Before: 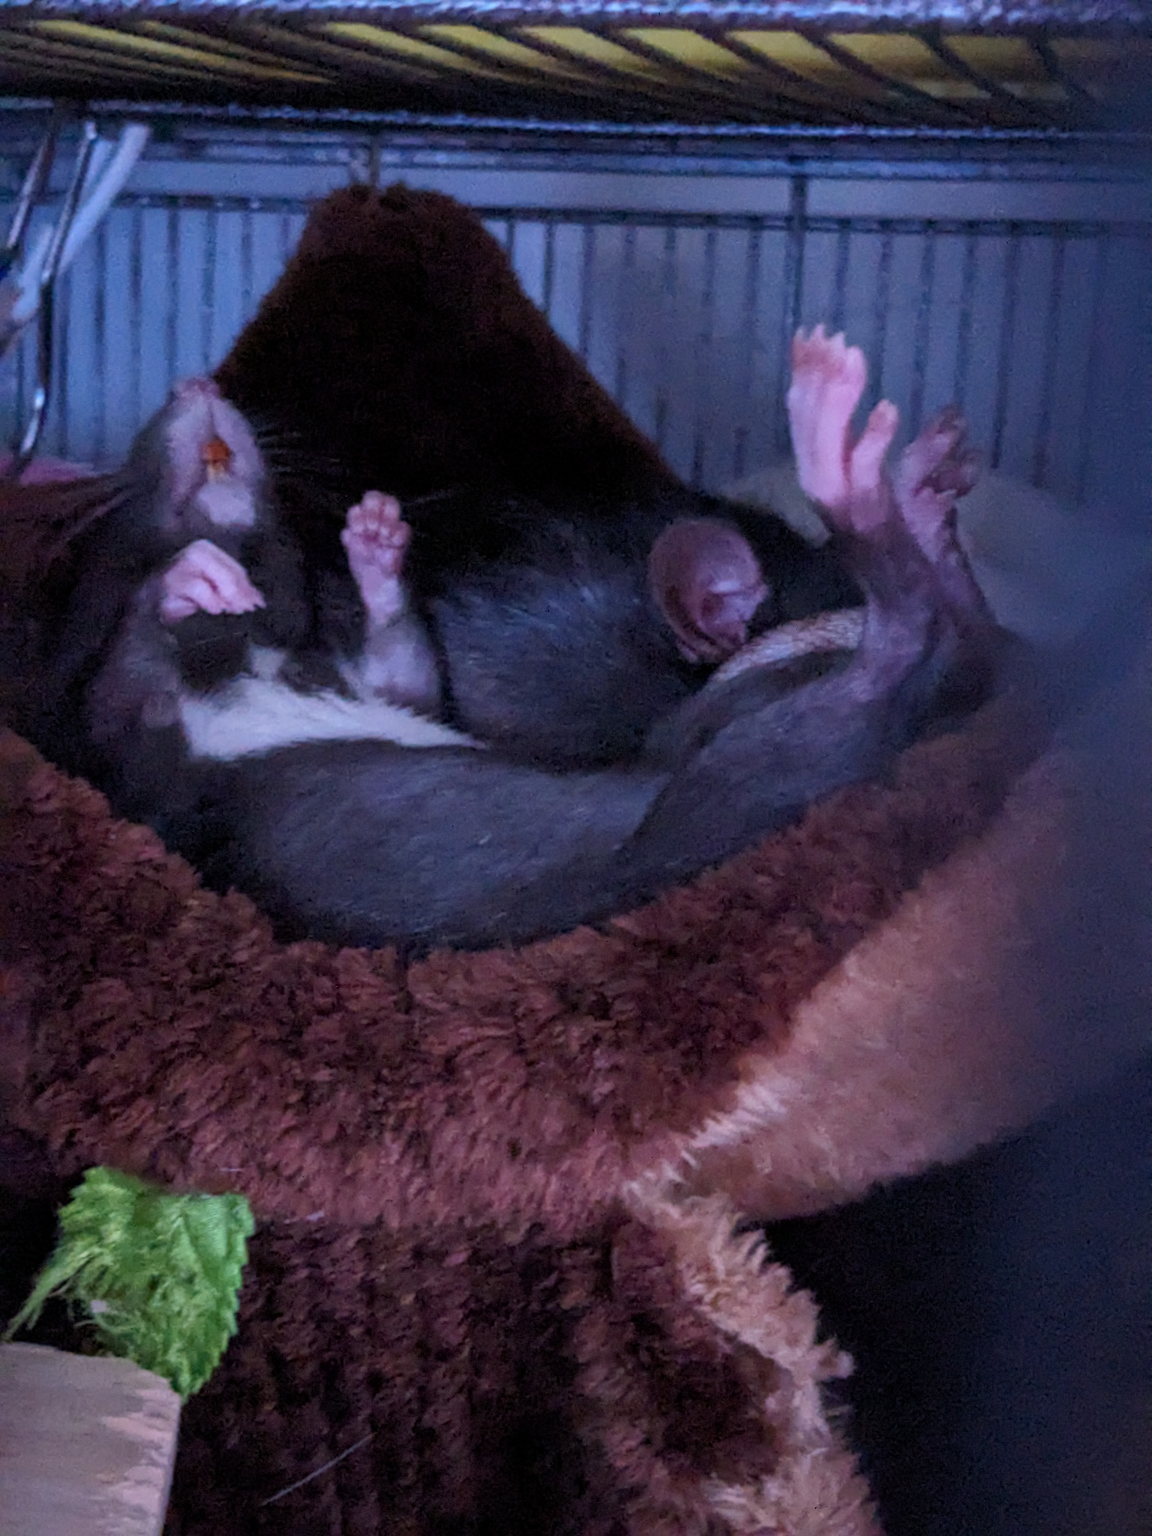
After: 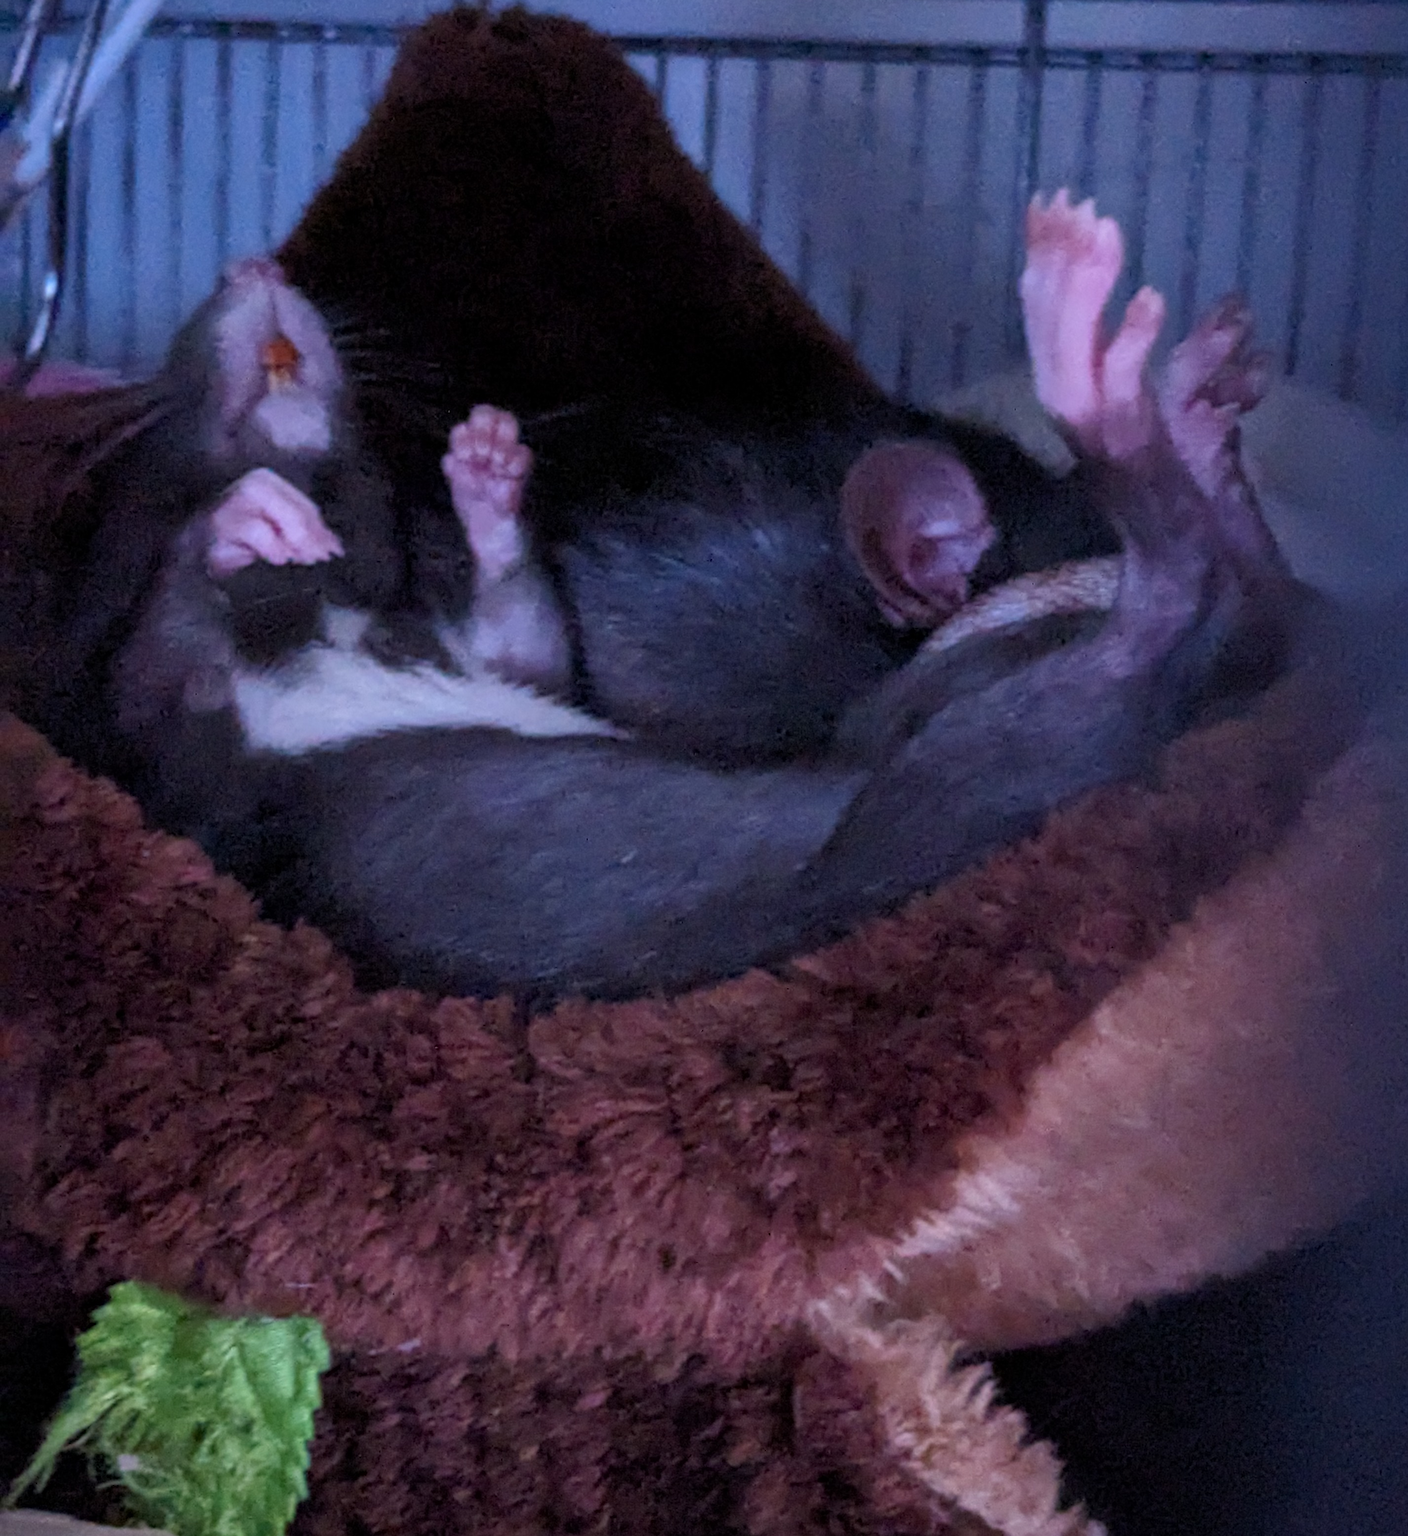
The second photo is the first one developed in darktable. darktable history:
crop and rotate: angle 0.03°, top 11.643%, right 5.651%, bottom 11.189%
sharpen: amount 0.2
